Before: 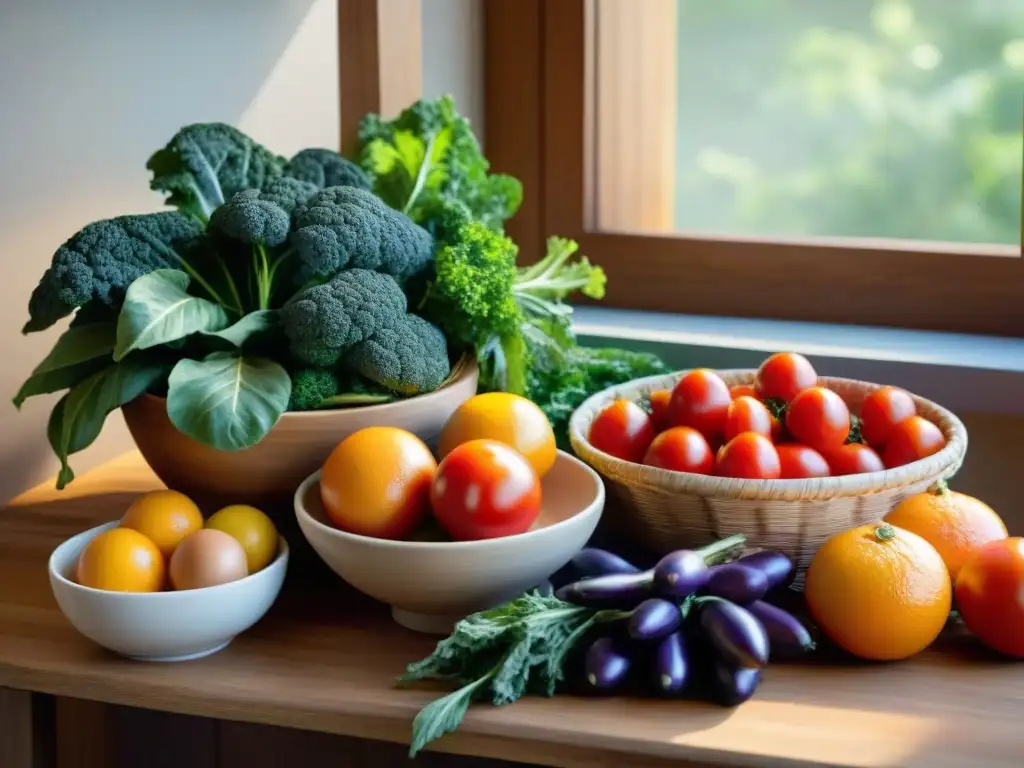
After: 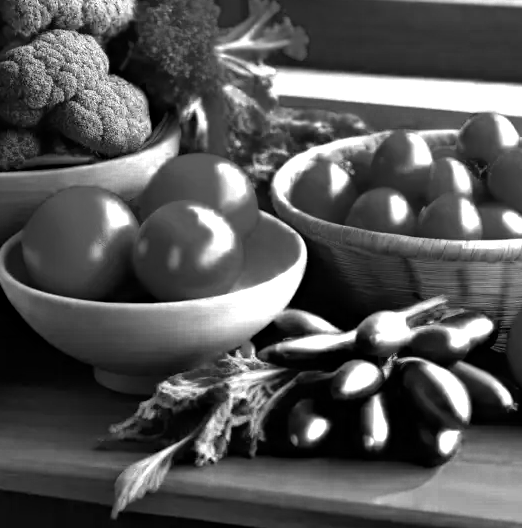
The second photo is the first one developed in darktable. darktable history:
color zones: curves: ch0 [(0.287, 0.048) (0.493, 0.484) (0.737, 0.816)]; ch1 [(0, 0) (0.143, 0) (0.286, 0) (0.429, 0) (0.571, 0) (0.714, 0) (0.857, 0)]
crop and rotate: left 29.158%, top 31.238%, right 19.821%
color correction: highlights a* -1.3, highlights b* 10.13, shadows a* 0.428, shadows b* 18.71
exposure: exposure 0.639 EV, compensate exposure bias true, compensate highlight preservation false
haze removal: compatibility mode true, adaptive false
tone equalizer: -8 EV -0.774 EV, -7 EV -0.722 EV, -6 EV -0.619 EV, -5 EV -0.413 EV, -3 EV 0.389 EV, -2 EV 0.6 EV, -1 EV 0.689 EV, +0 EV 0.758 EV
